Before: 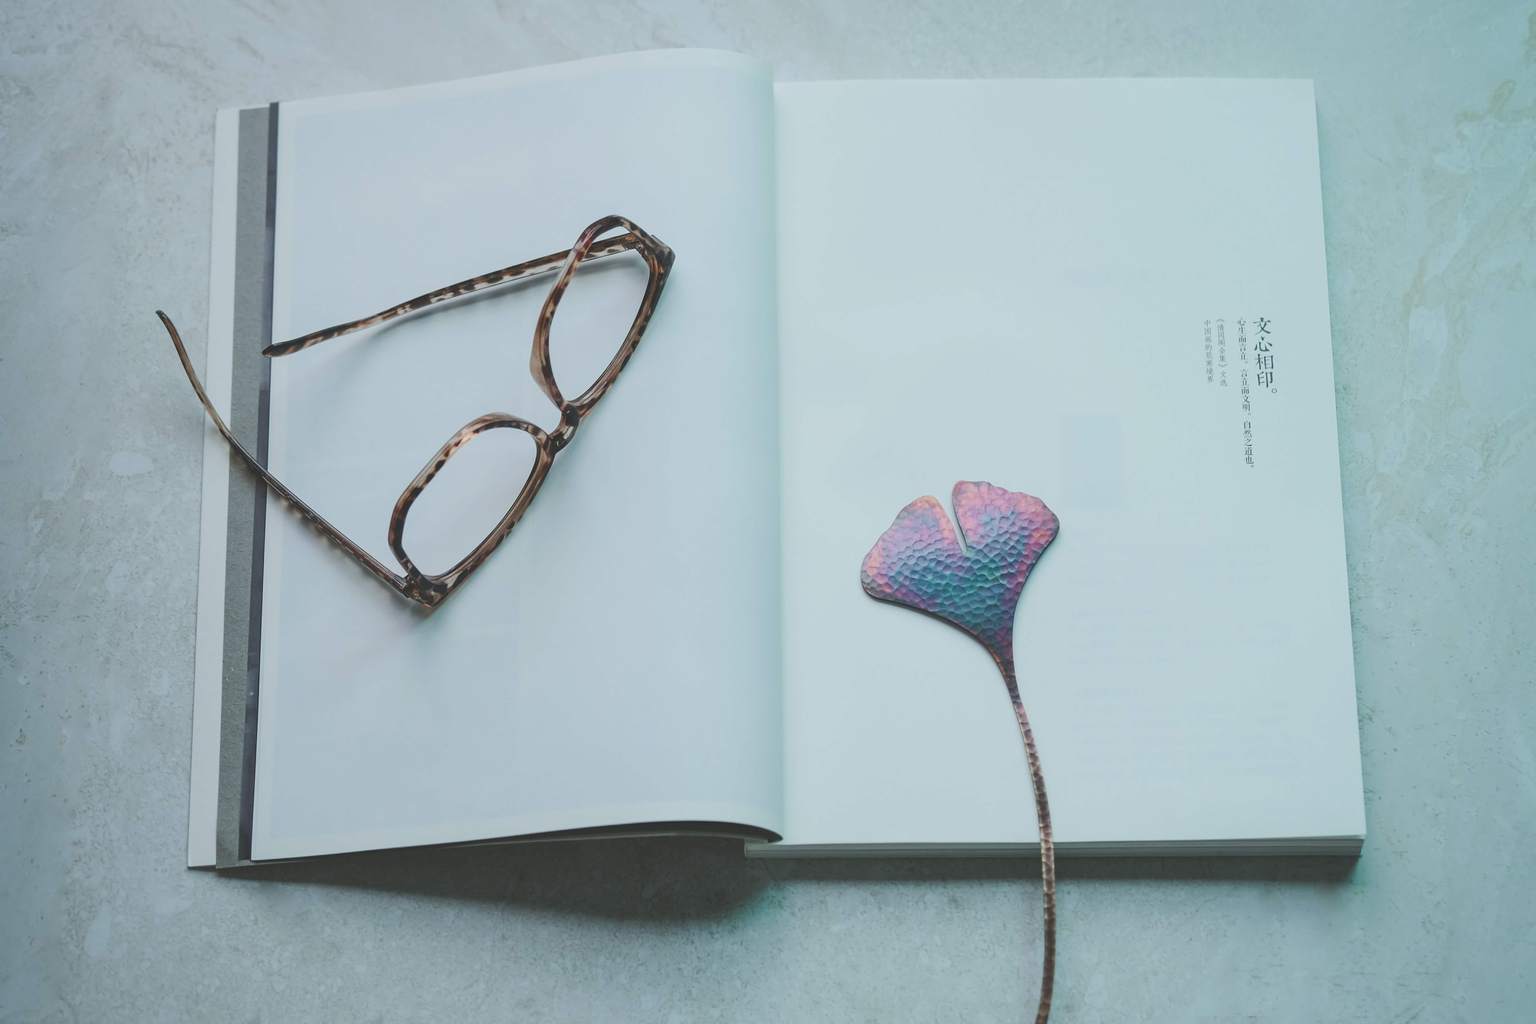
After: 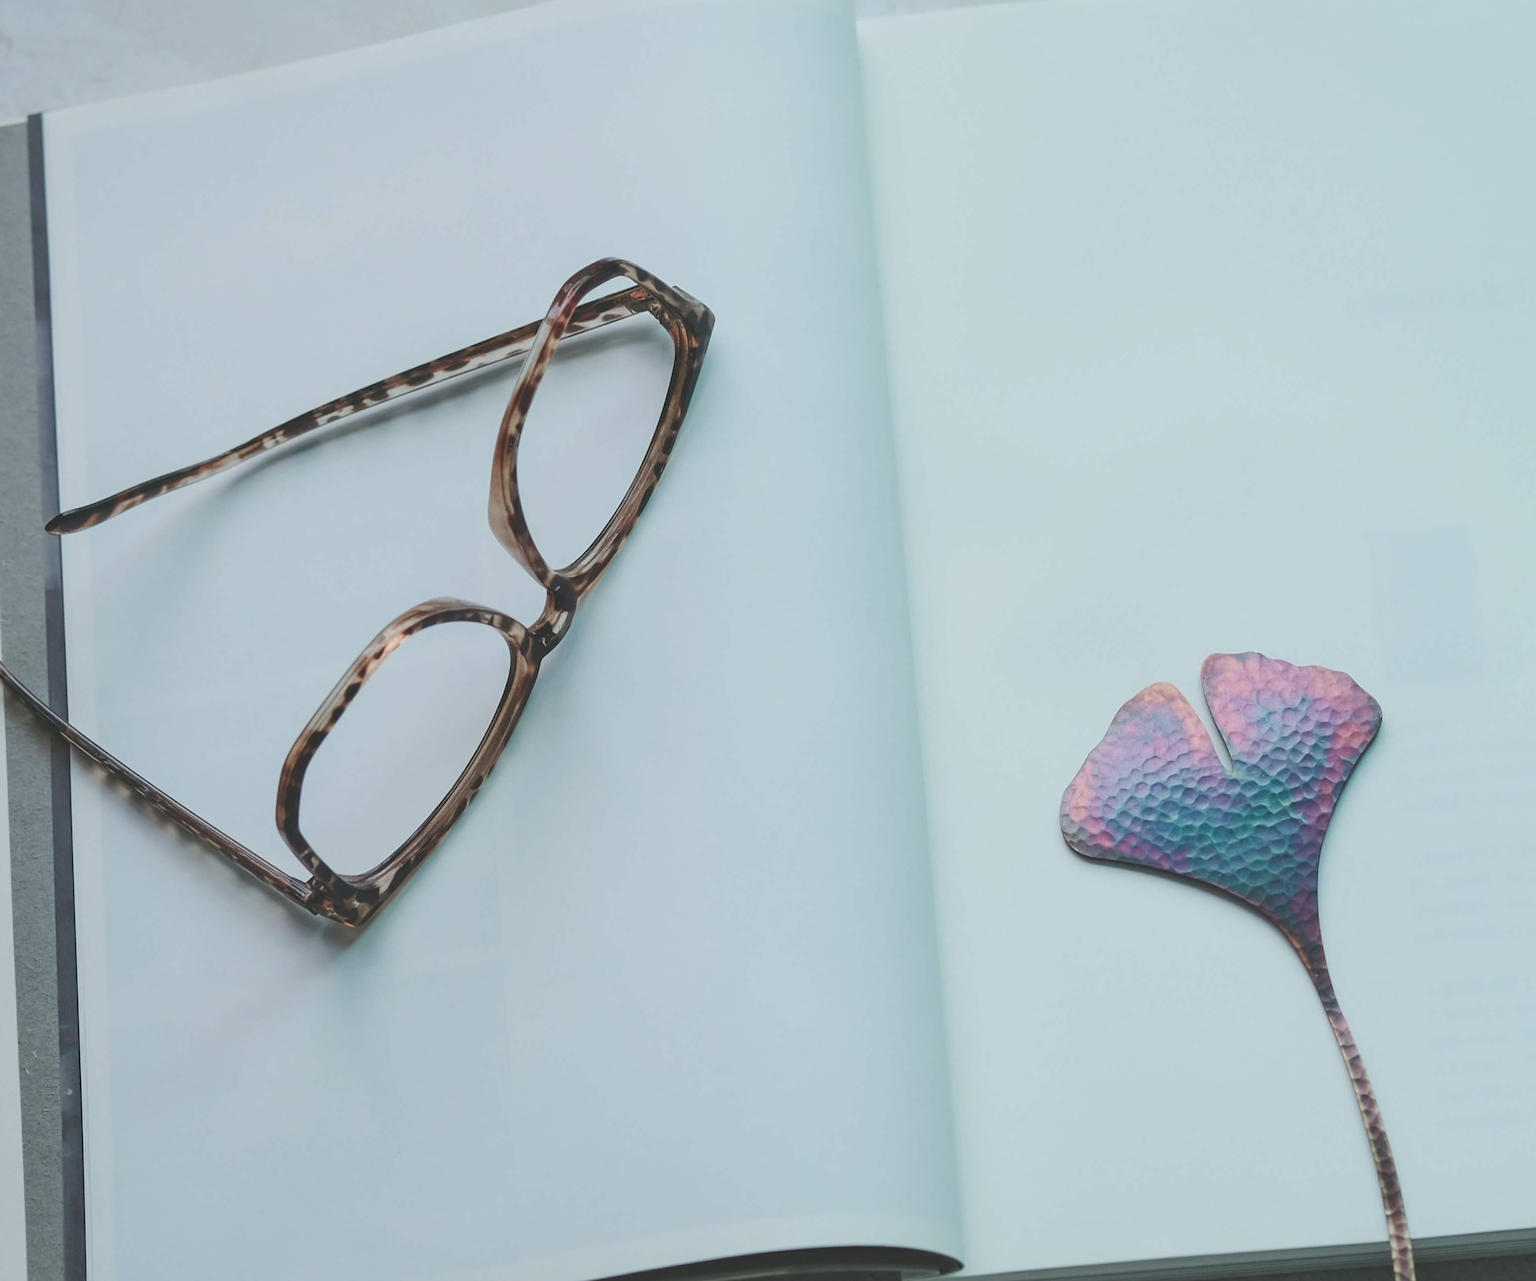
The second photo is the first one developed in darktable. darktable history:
rotate and perspective: rotation -4.25°, automatic cropping off
crop: left 16.202%, top 11.208%, right 26.045%, bottom 20.557%
